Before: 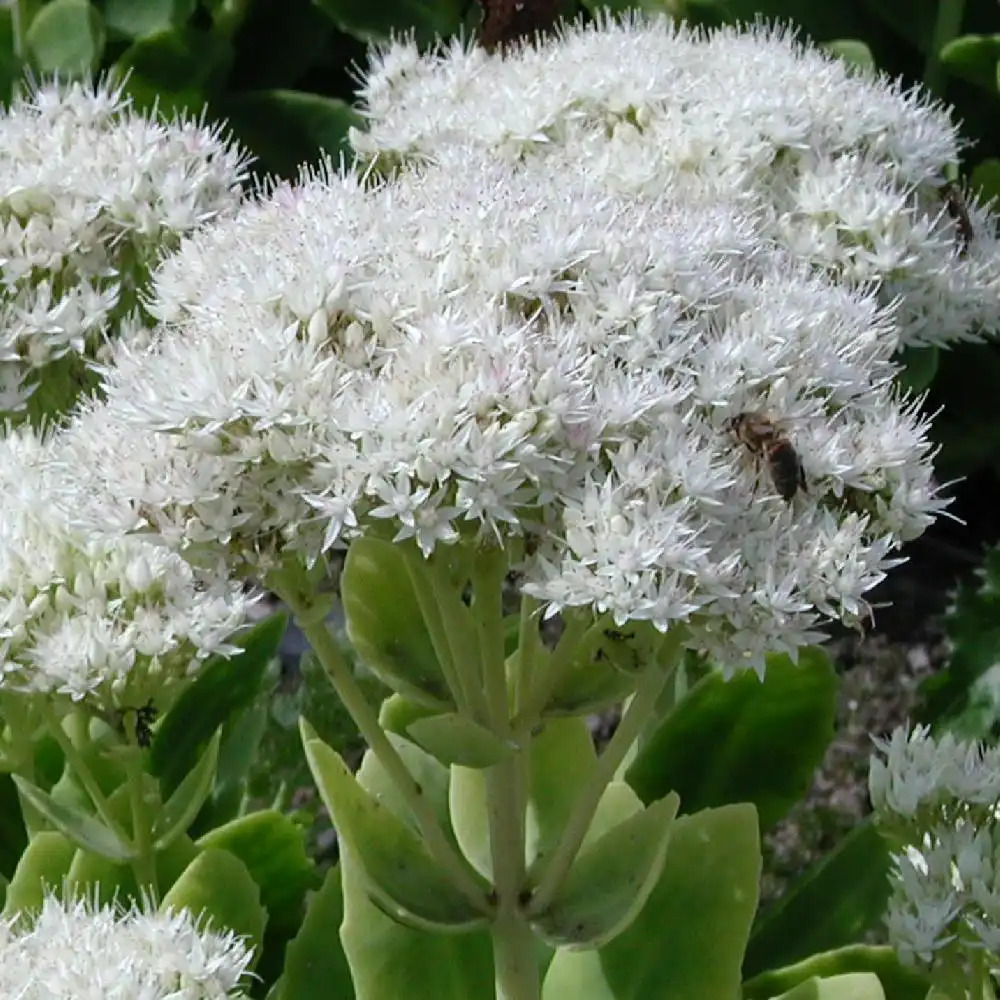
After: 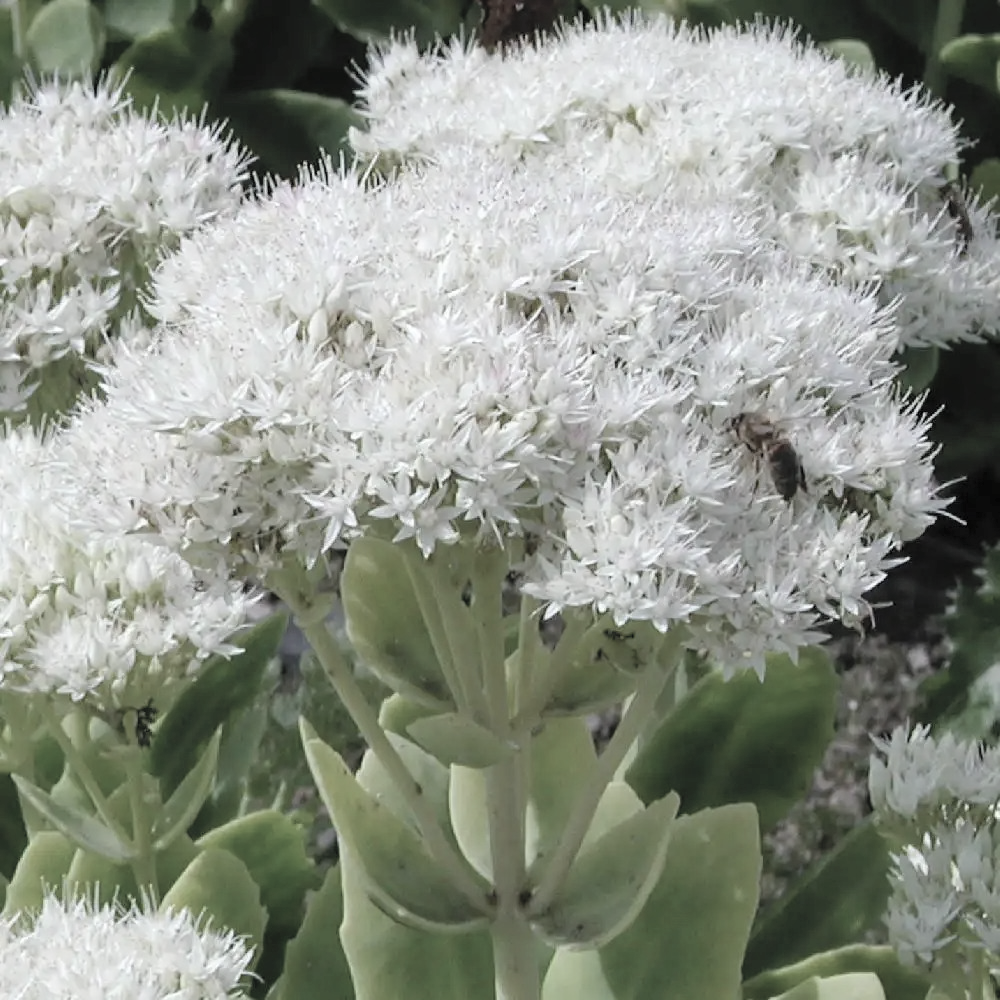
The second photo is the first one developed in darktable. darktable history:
contrast brightness saturation: brightness 0.181, saturation -0.511
